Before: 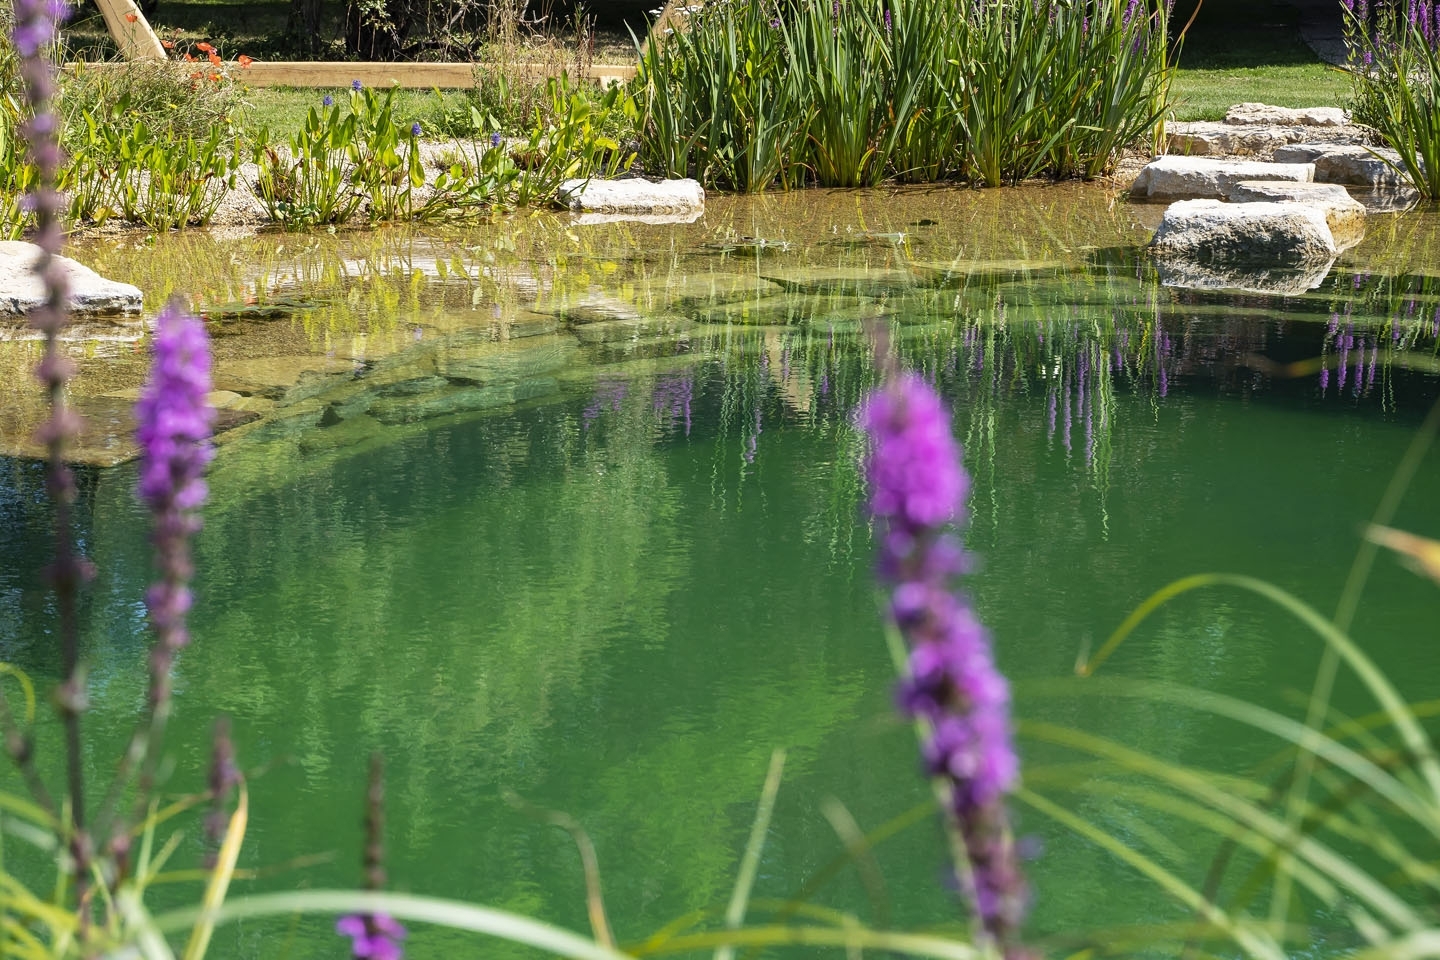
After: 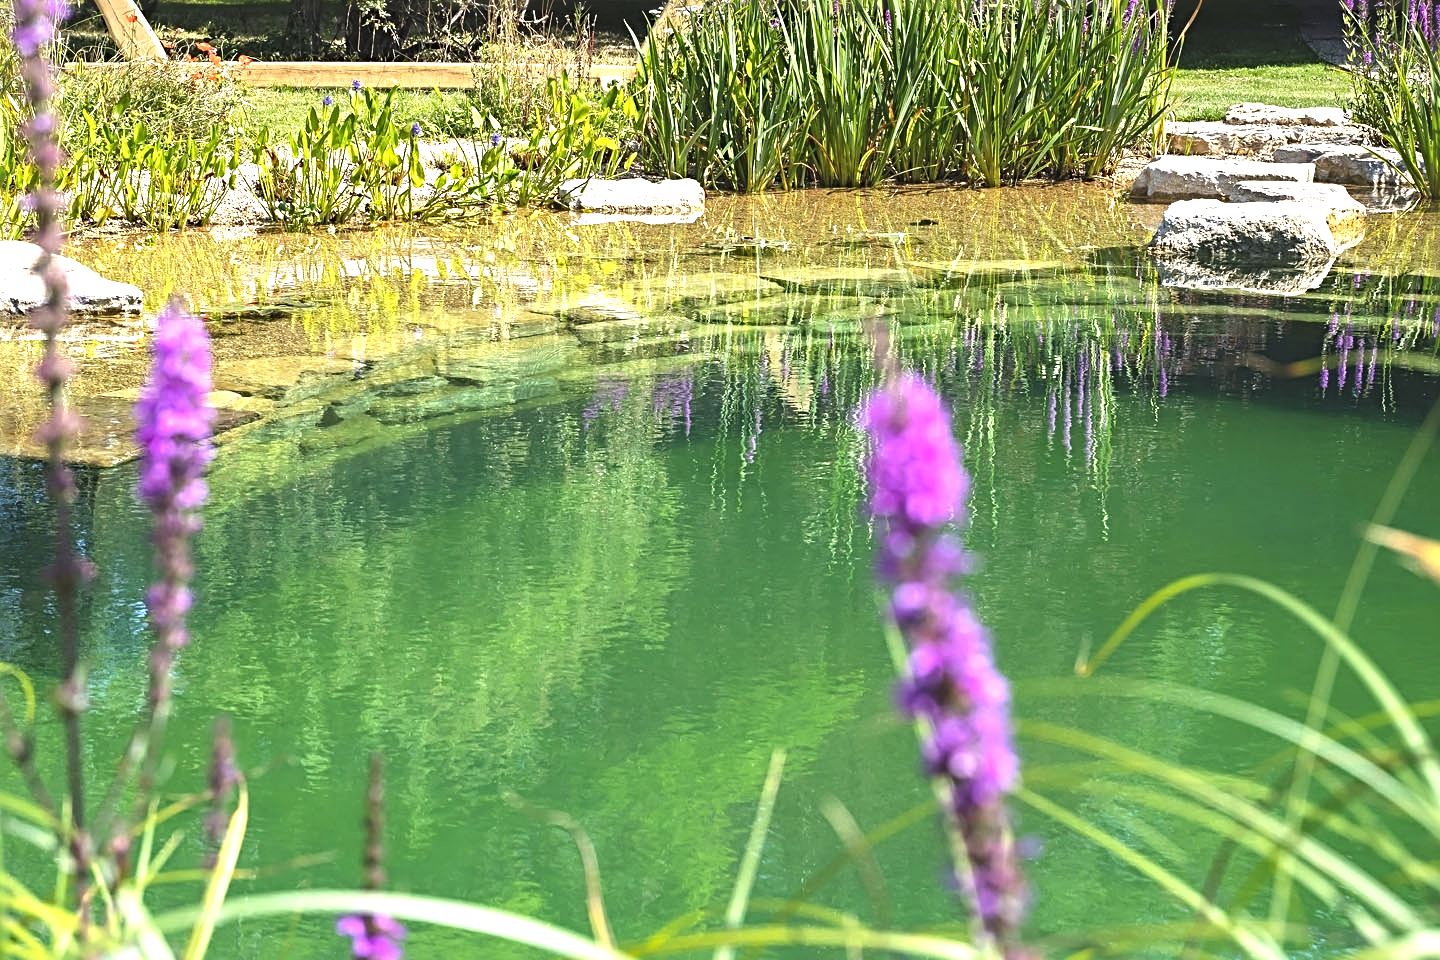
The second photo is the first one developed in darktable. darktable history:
sharpen: radius 4
exposure: black level correction -0.005, exposure 1 EV, compensate highlight preservation false
contrast brightness saturation: contrast -0.02, brightness -0.01, saturation 0.03
